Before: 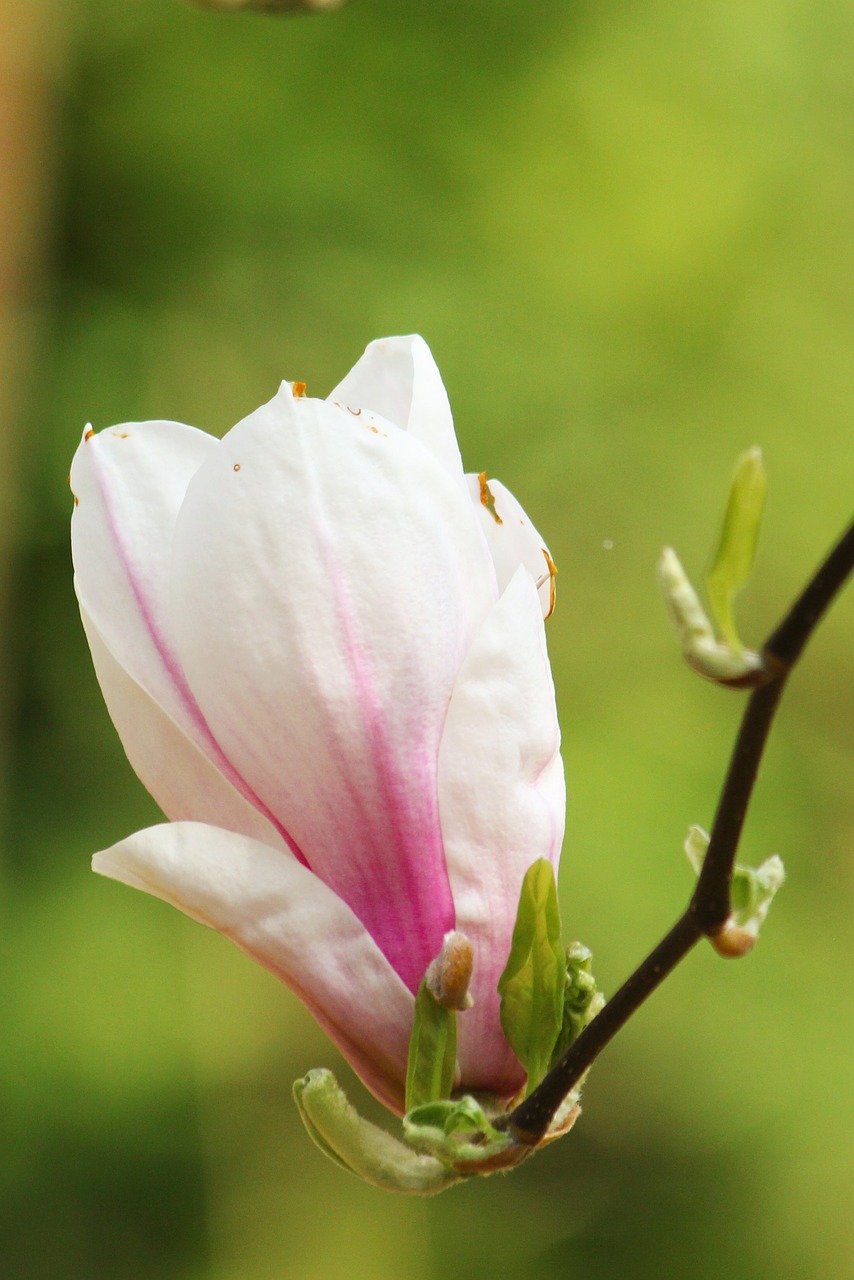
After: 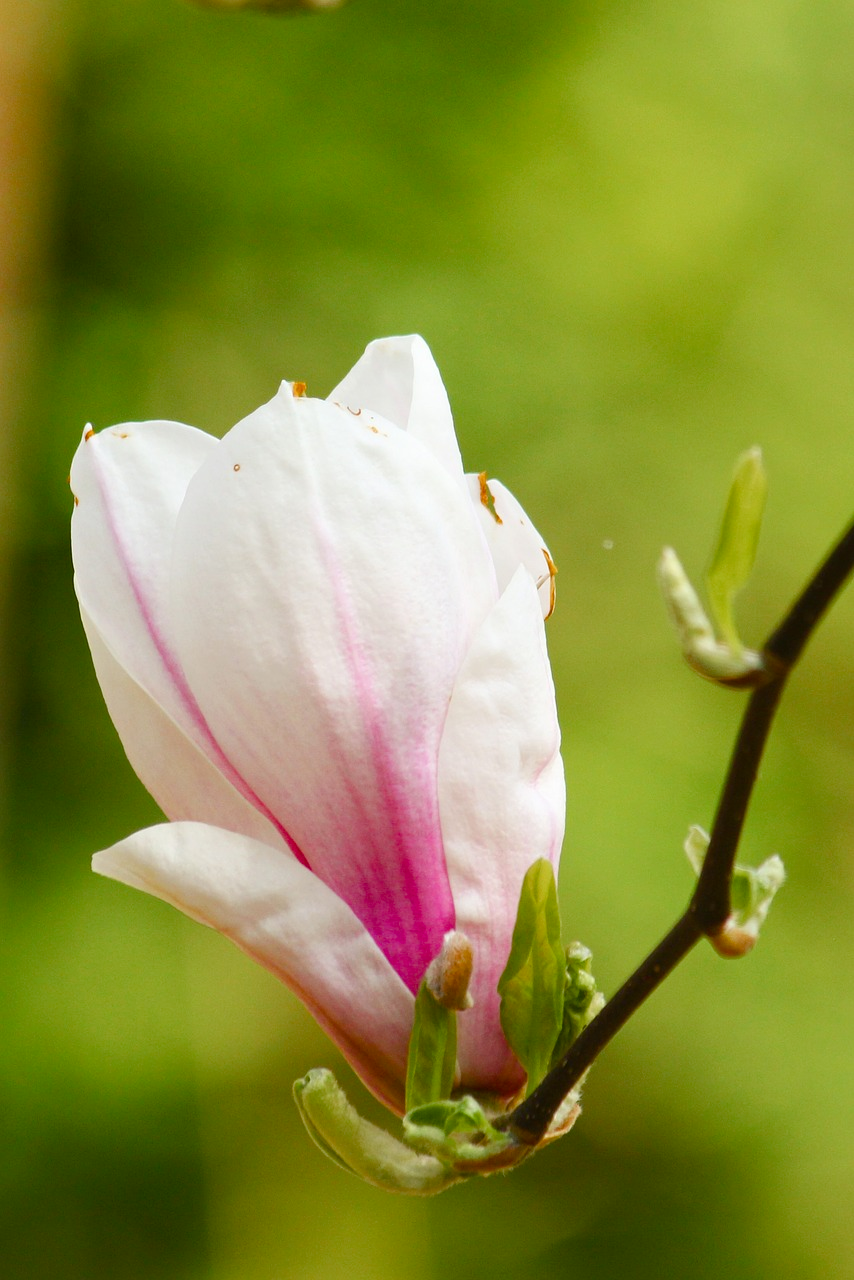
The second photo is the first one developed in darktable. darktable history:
color balance rgb: perceptual saturation grading › global saturation 20%, perceptual saturation grading › highlights -25.407%, perceptual saturation grading › shadows 24.347%
